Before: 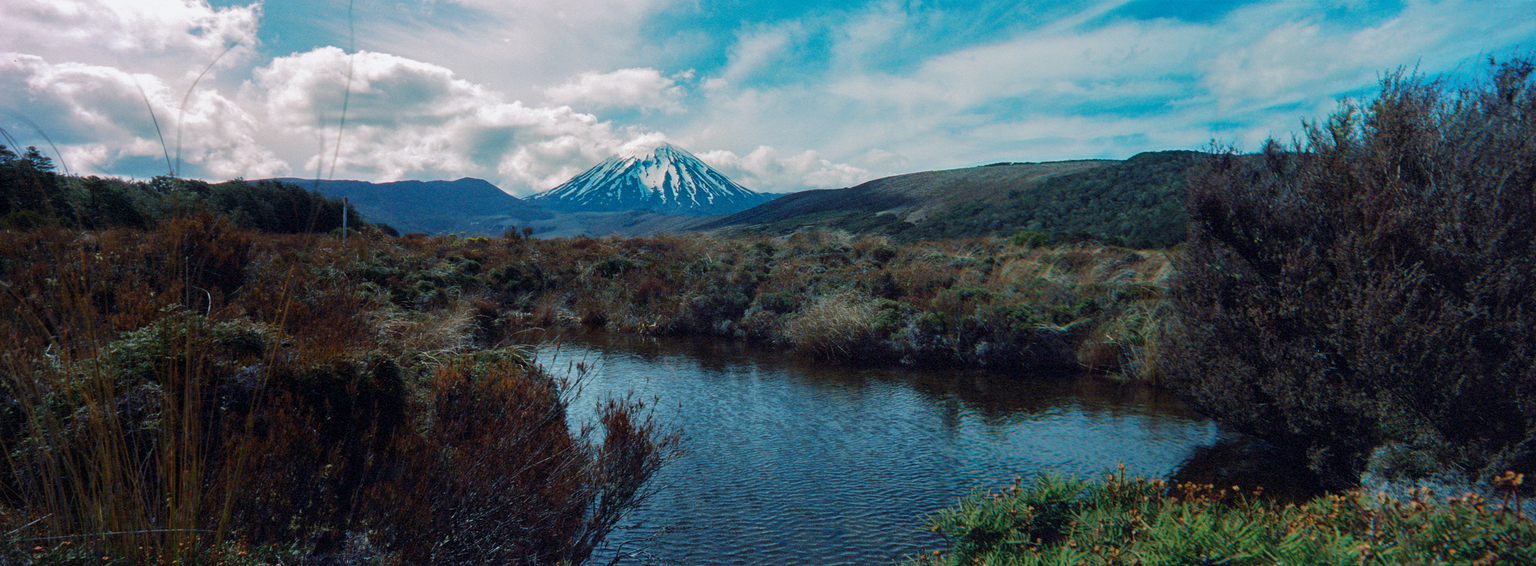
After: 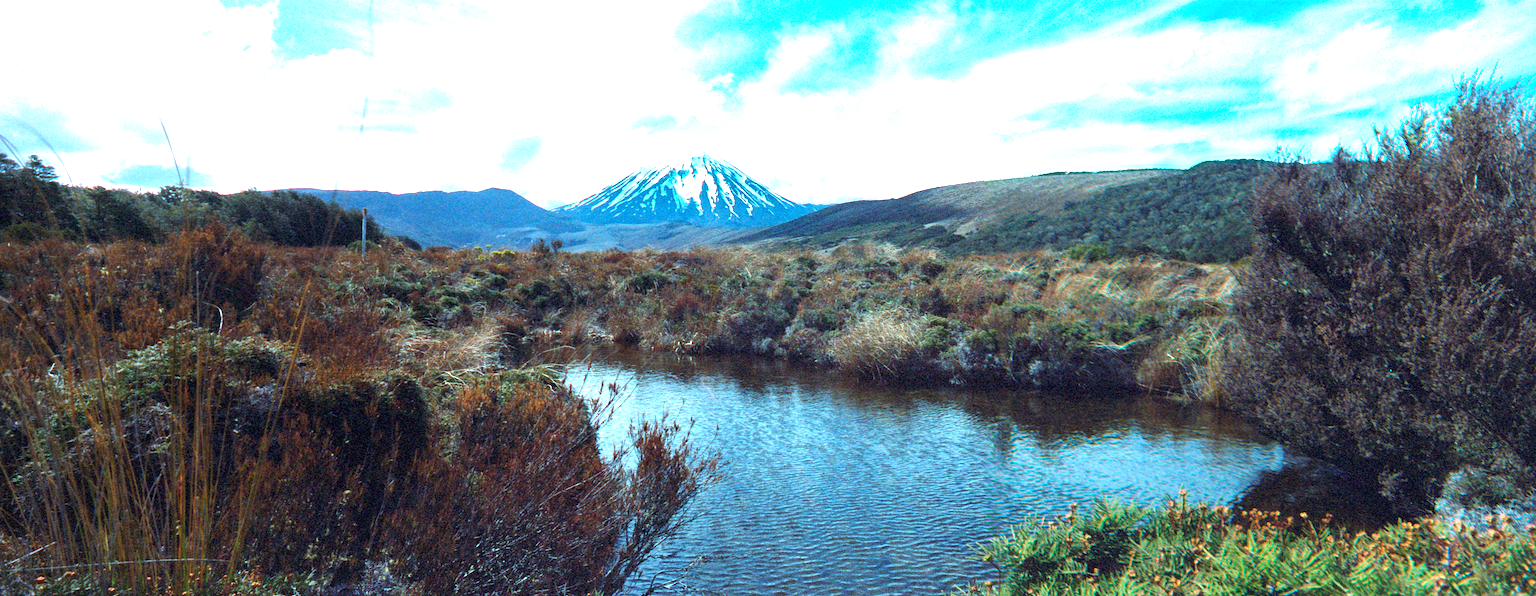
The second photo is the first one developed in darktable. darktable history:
crop and rotate: right 5.167%
exposure: black level correction 0, exposure 1.741 EV, compensate exposure bias true, compensate highlight preservation false
